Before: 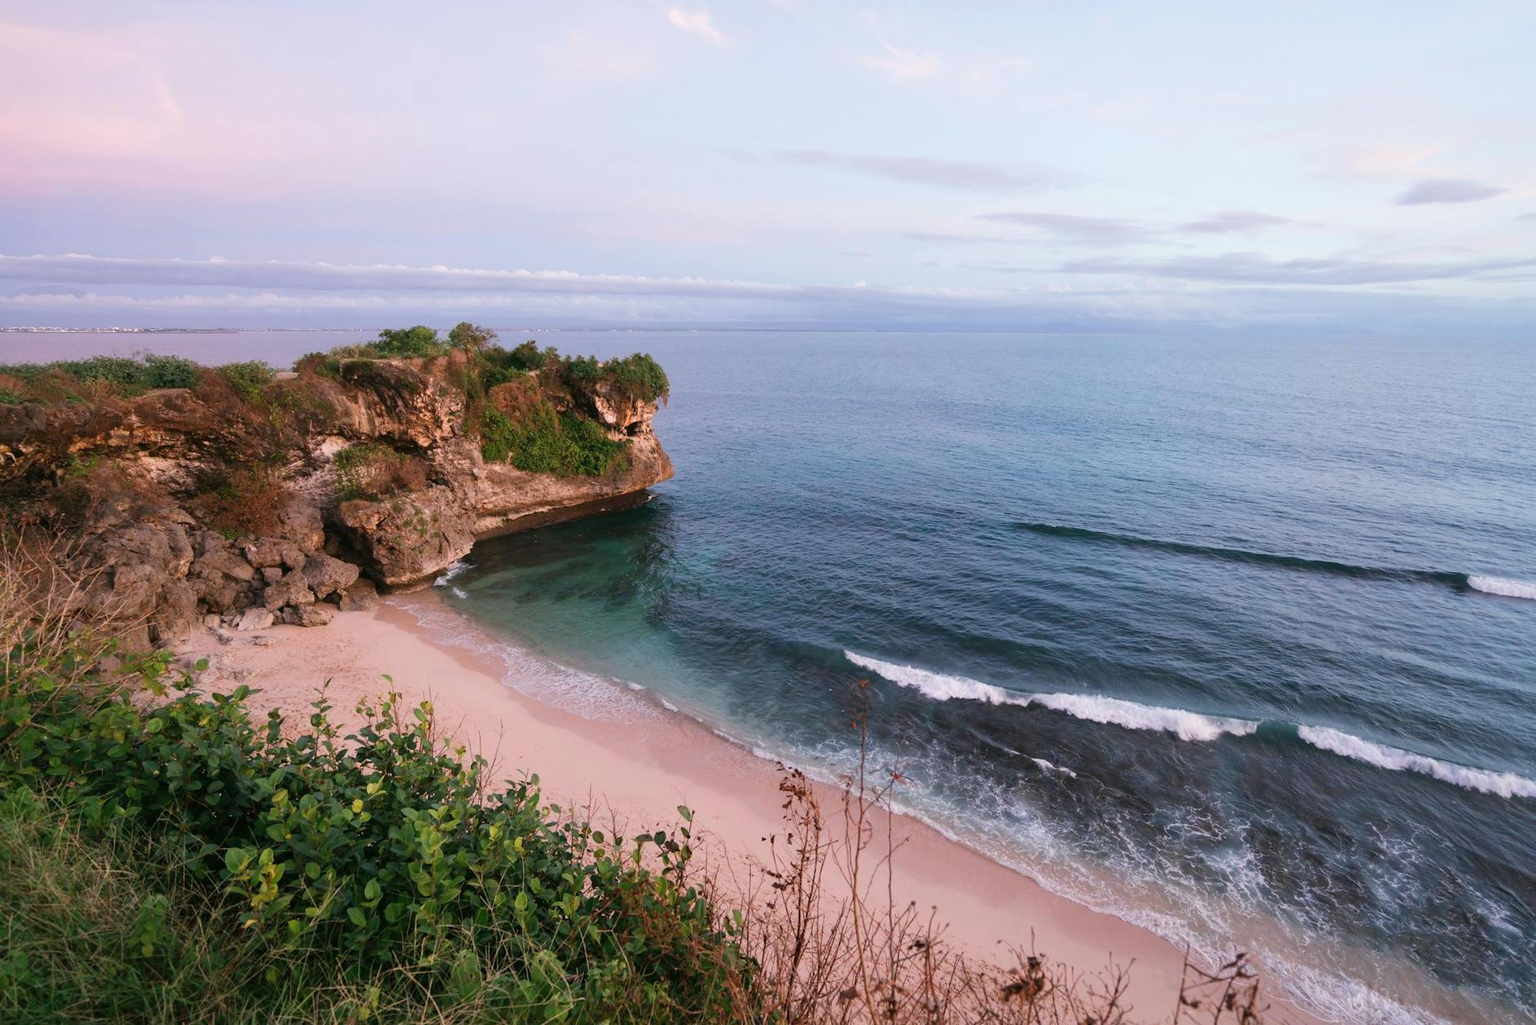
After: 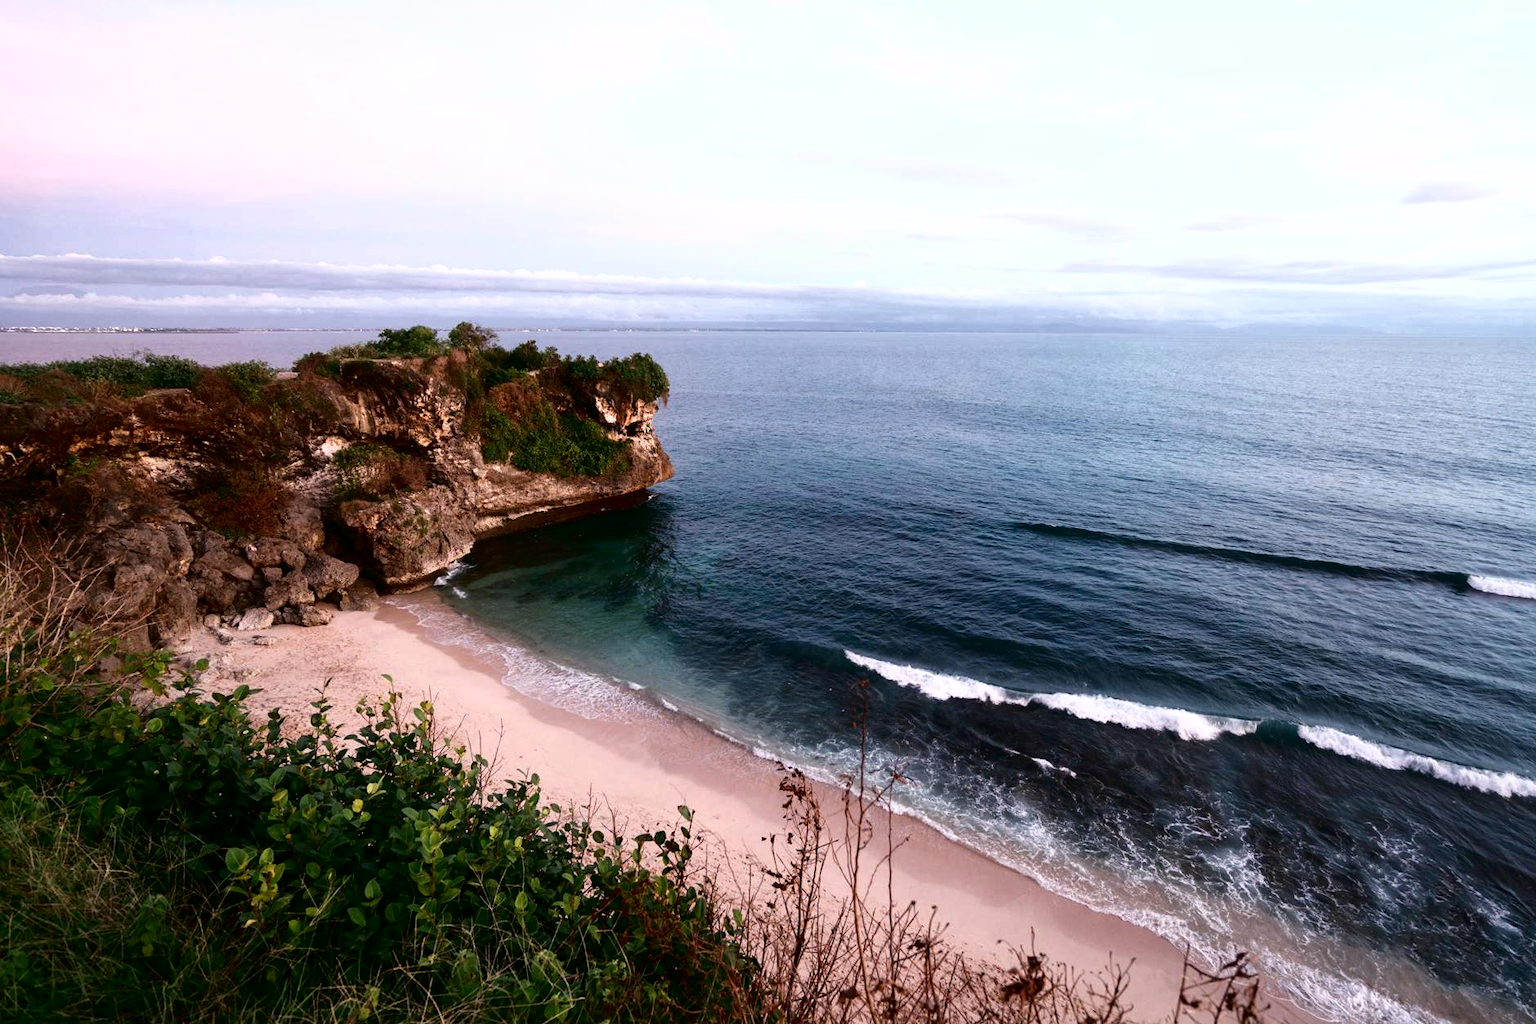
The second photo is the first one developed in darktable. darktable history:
tone curve: curves: ch0 [(0, 0) (0.003, 0.001) (0.011, 0.002) (0.025, 0.002) (0.044, 0.006) (0.069, 0.01) (0.1, 0.017) (0.136, 0.023) (0.177, 0.038) (0.224, 0.066) (0.277, 0.118) (0.335, 0.185) (0.399, 0.264) (0.468, 0.365) (0.543, 0.475) (0.623, 0.606) (0.709, 0.759) (0.801, 0.923) (0.898, 0.999) (1, 1)], color space Lab, independent channels, preserve colors none
